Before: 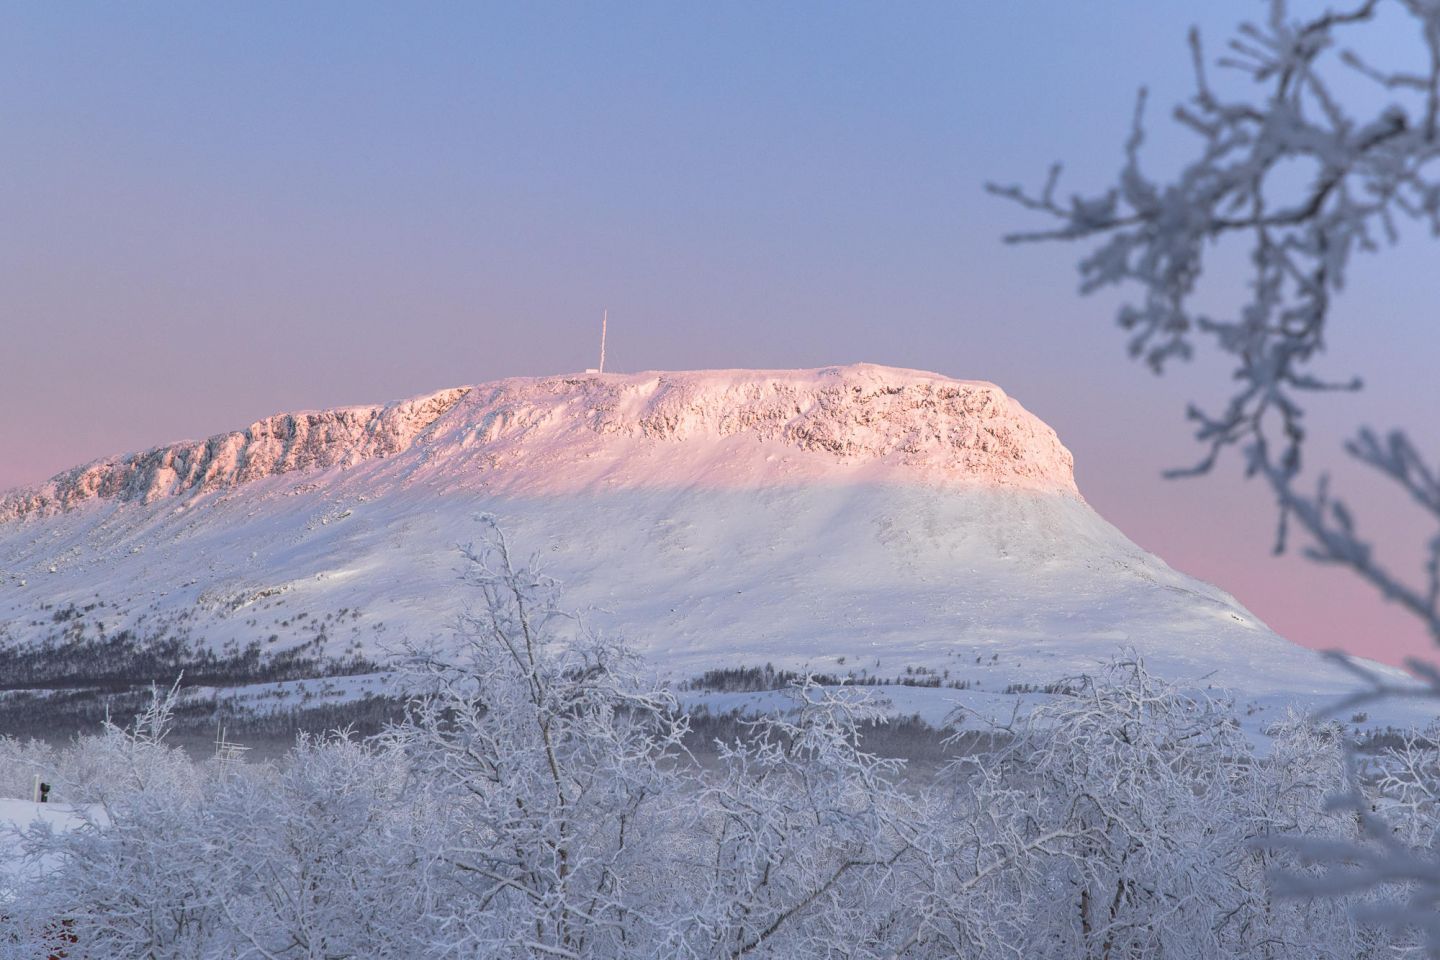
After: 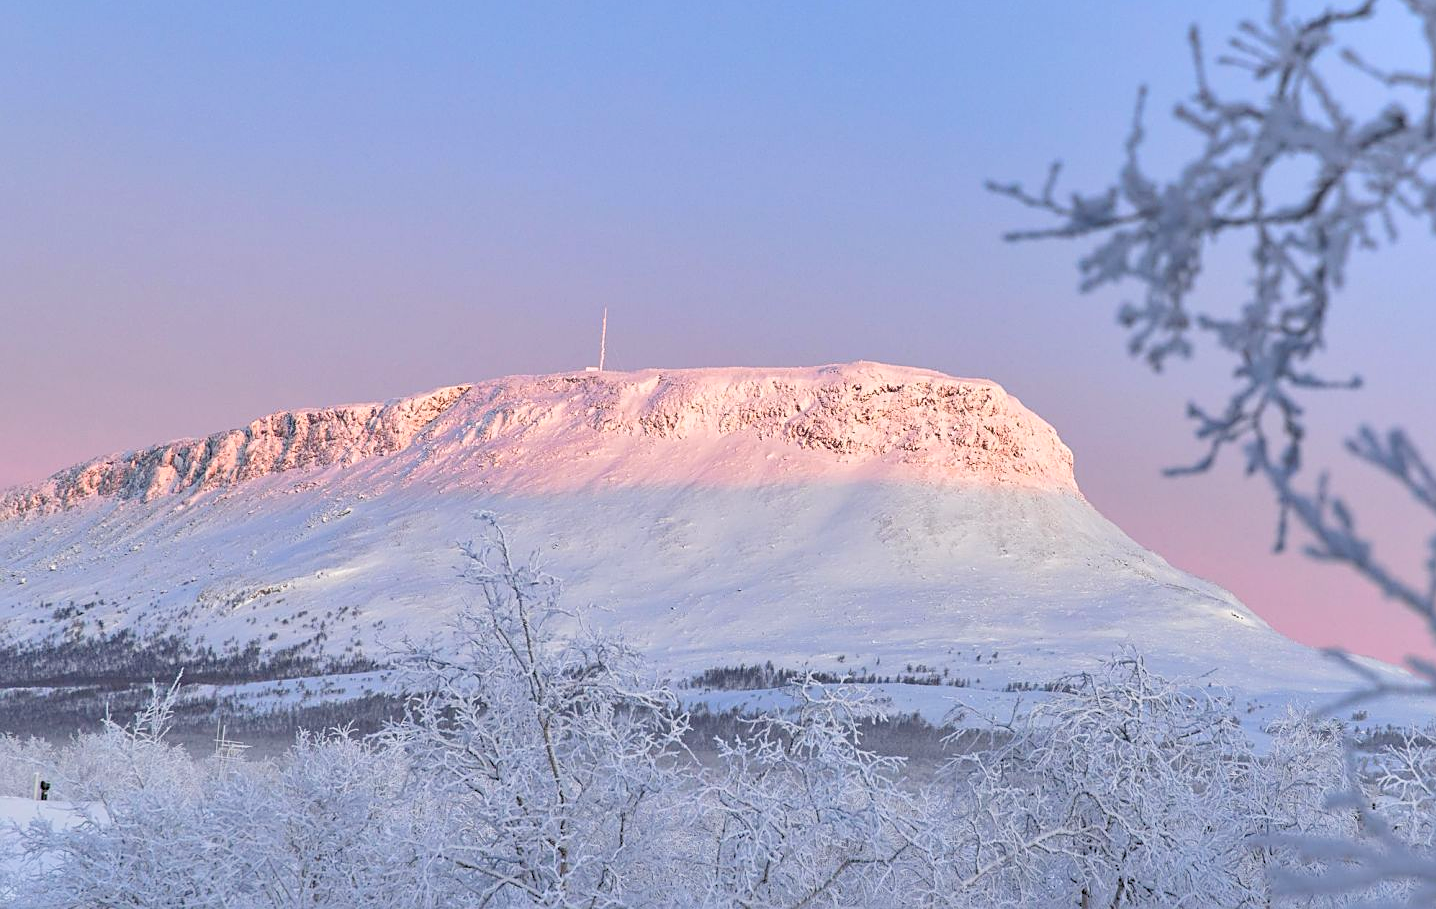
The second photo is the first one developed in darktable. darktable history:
crop: top 0.269%, right 0.254%, bottom 4.996%
levels: levels [0.093, 0.434, 0.988]
sharpen: on, module defaults
shadows and highlights: soften with gaussian
